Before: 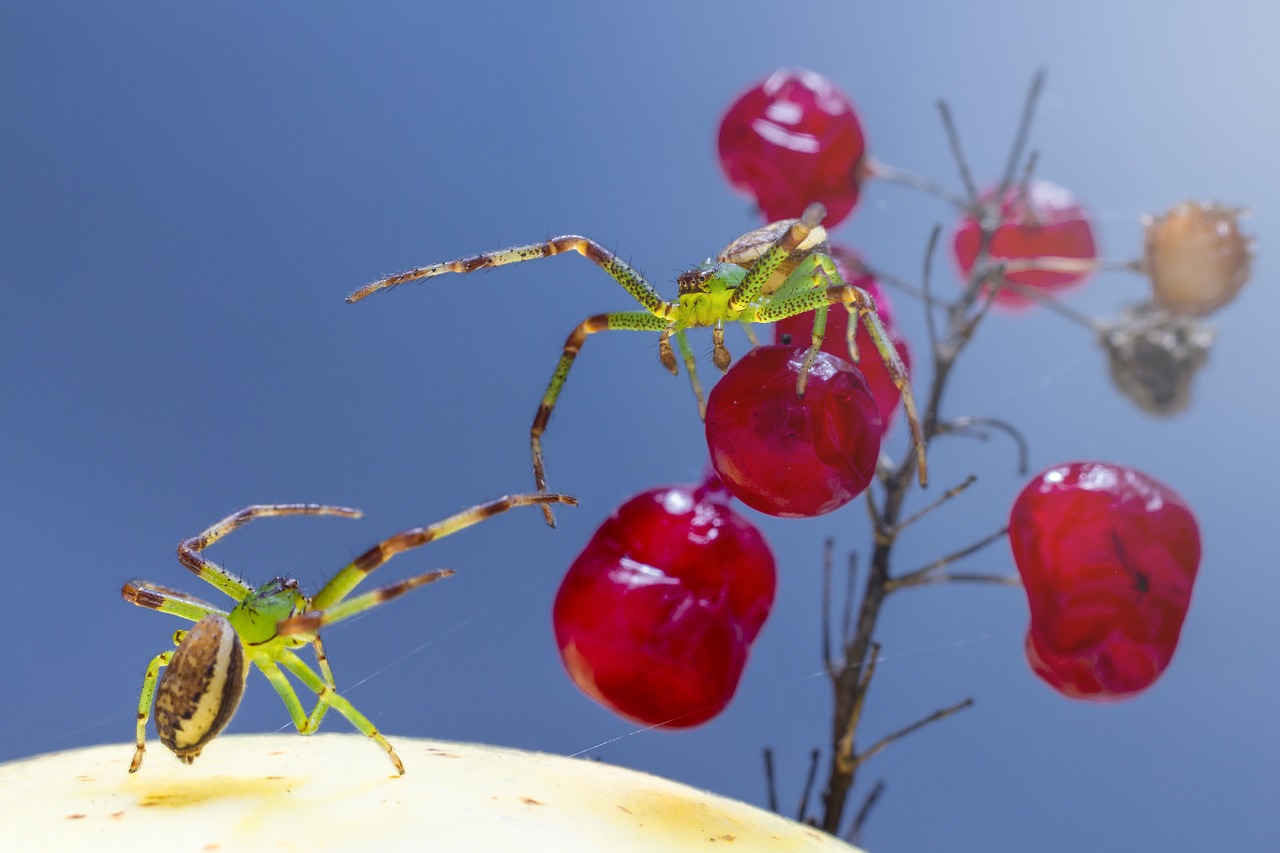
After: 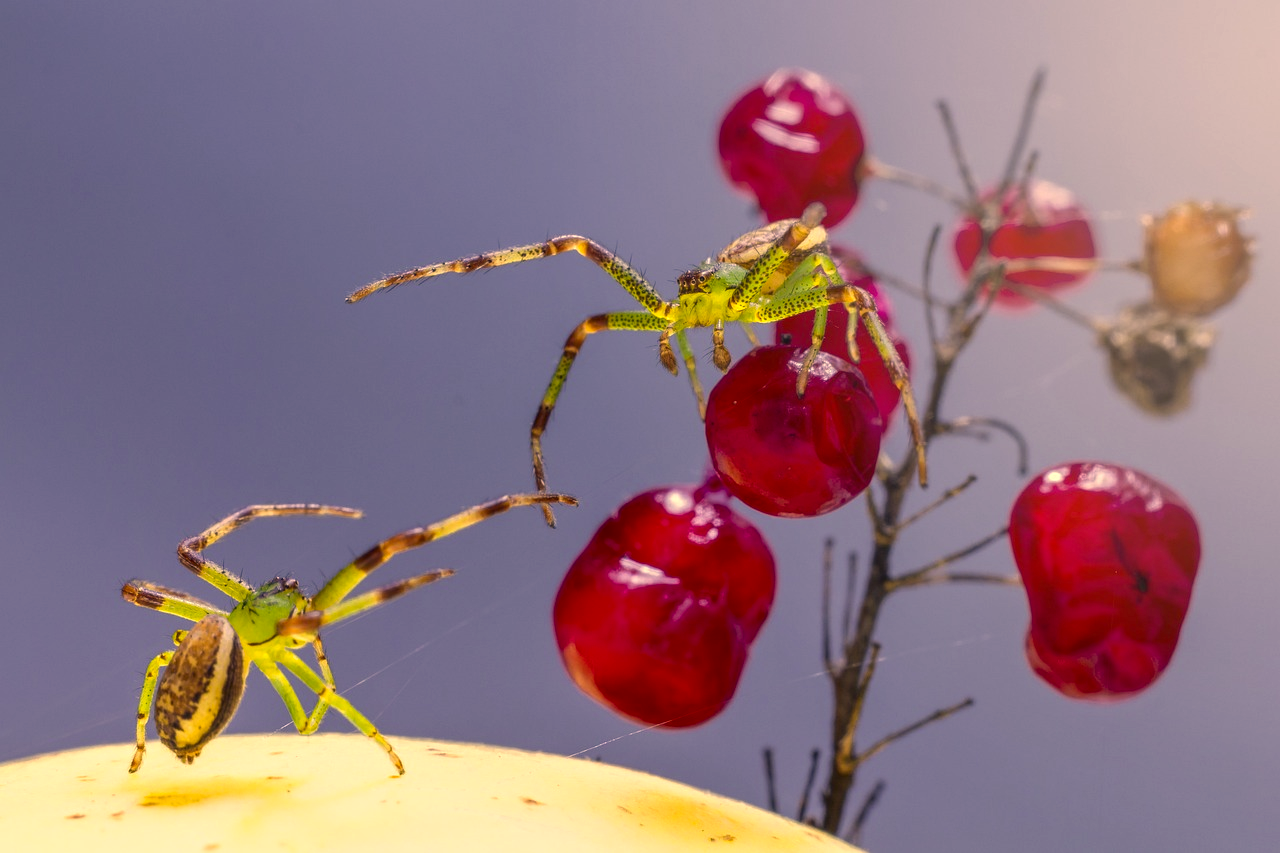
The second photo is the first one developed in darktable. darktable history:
color correction: highlights a* 14.82, highlights b* 31.61
local contrast: on, module defaults
tone equalizer: -8 EV -0.579 EV, mask exposure compensation -0.499 EV
